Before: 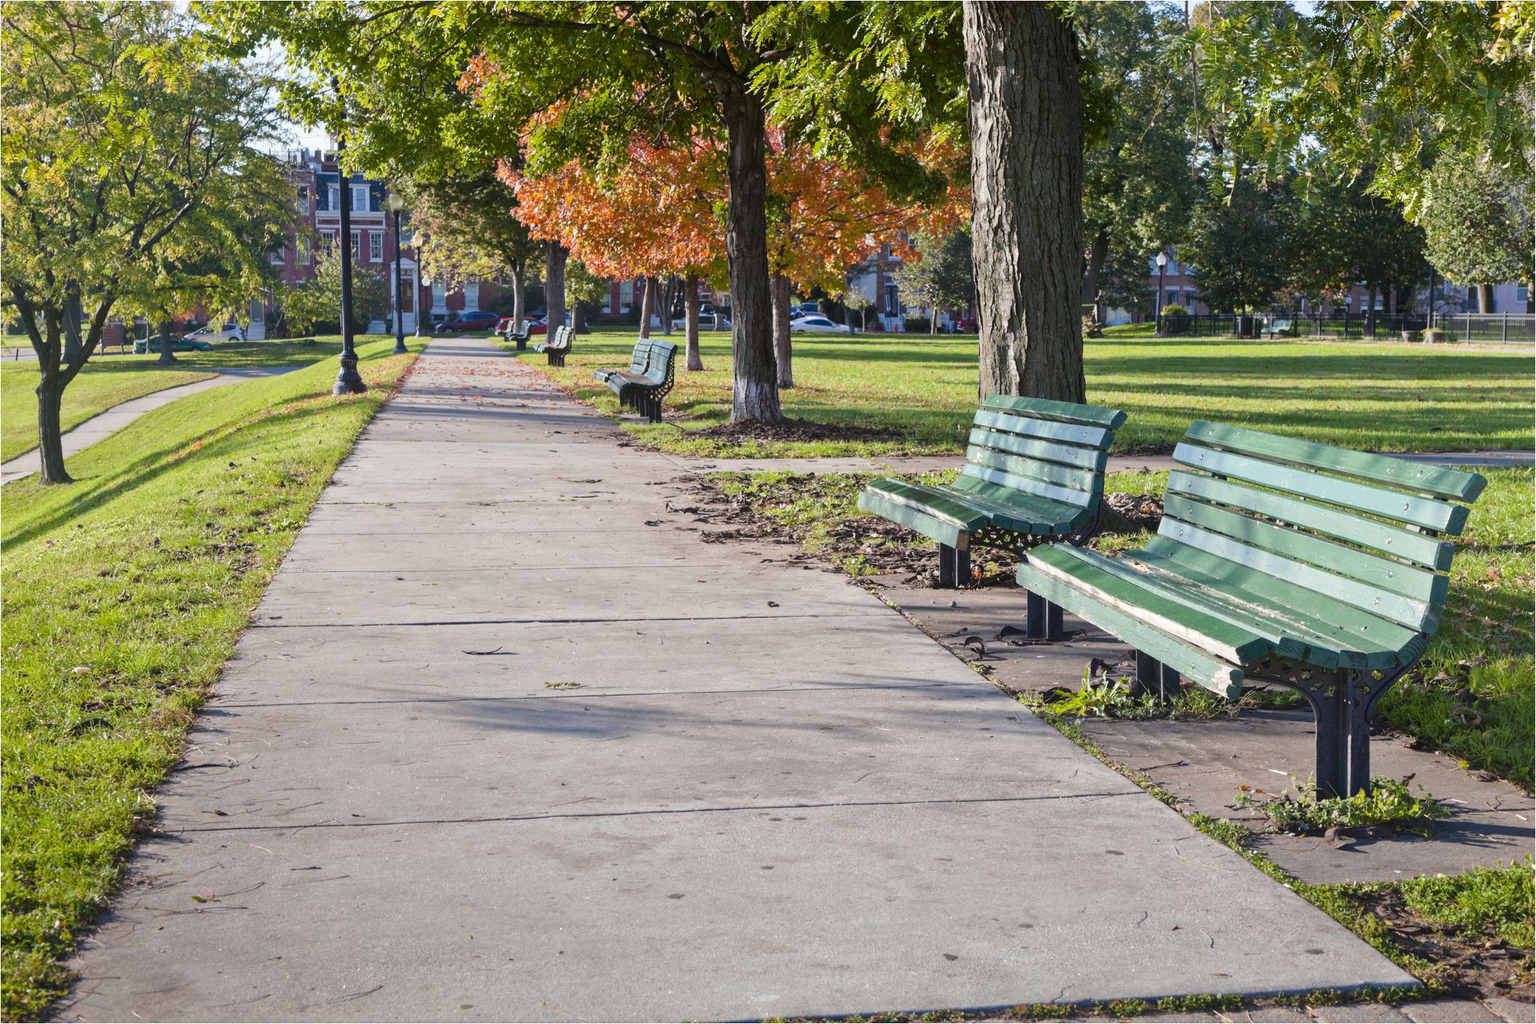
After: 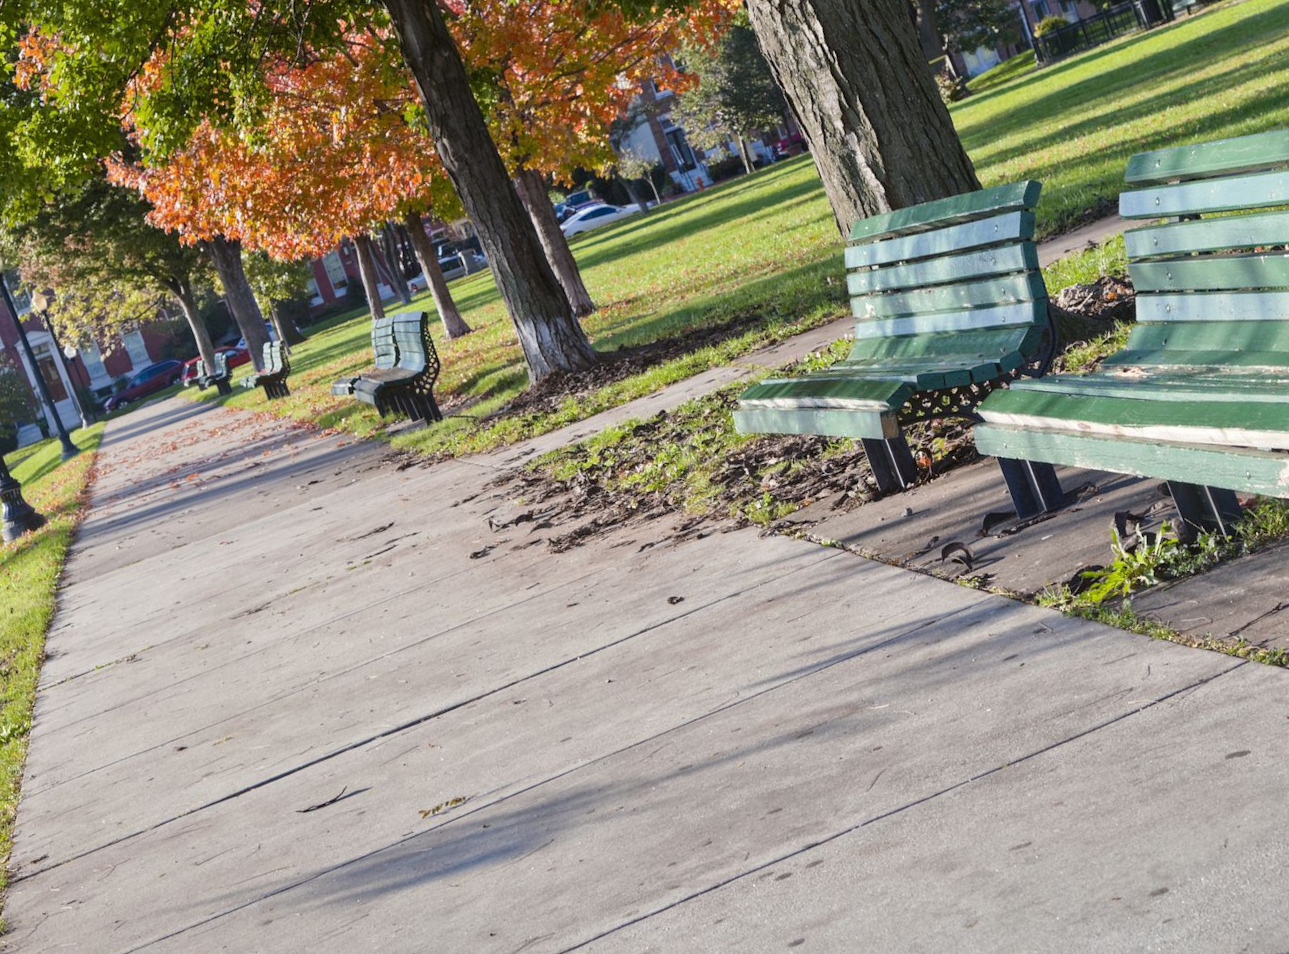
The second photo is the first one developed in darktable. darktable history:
crop and rotate: angle 20.65°, left 6.917%, right 4.03%, bottom 1.134%
